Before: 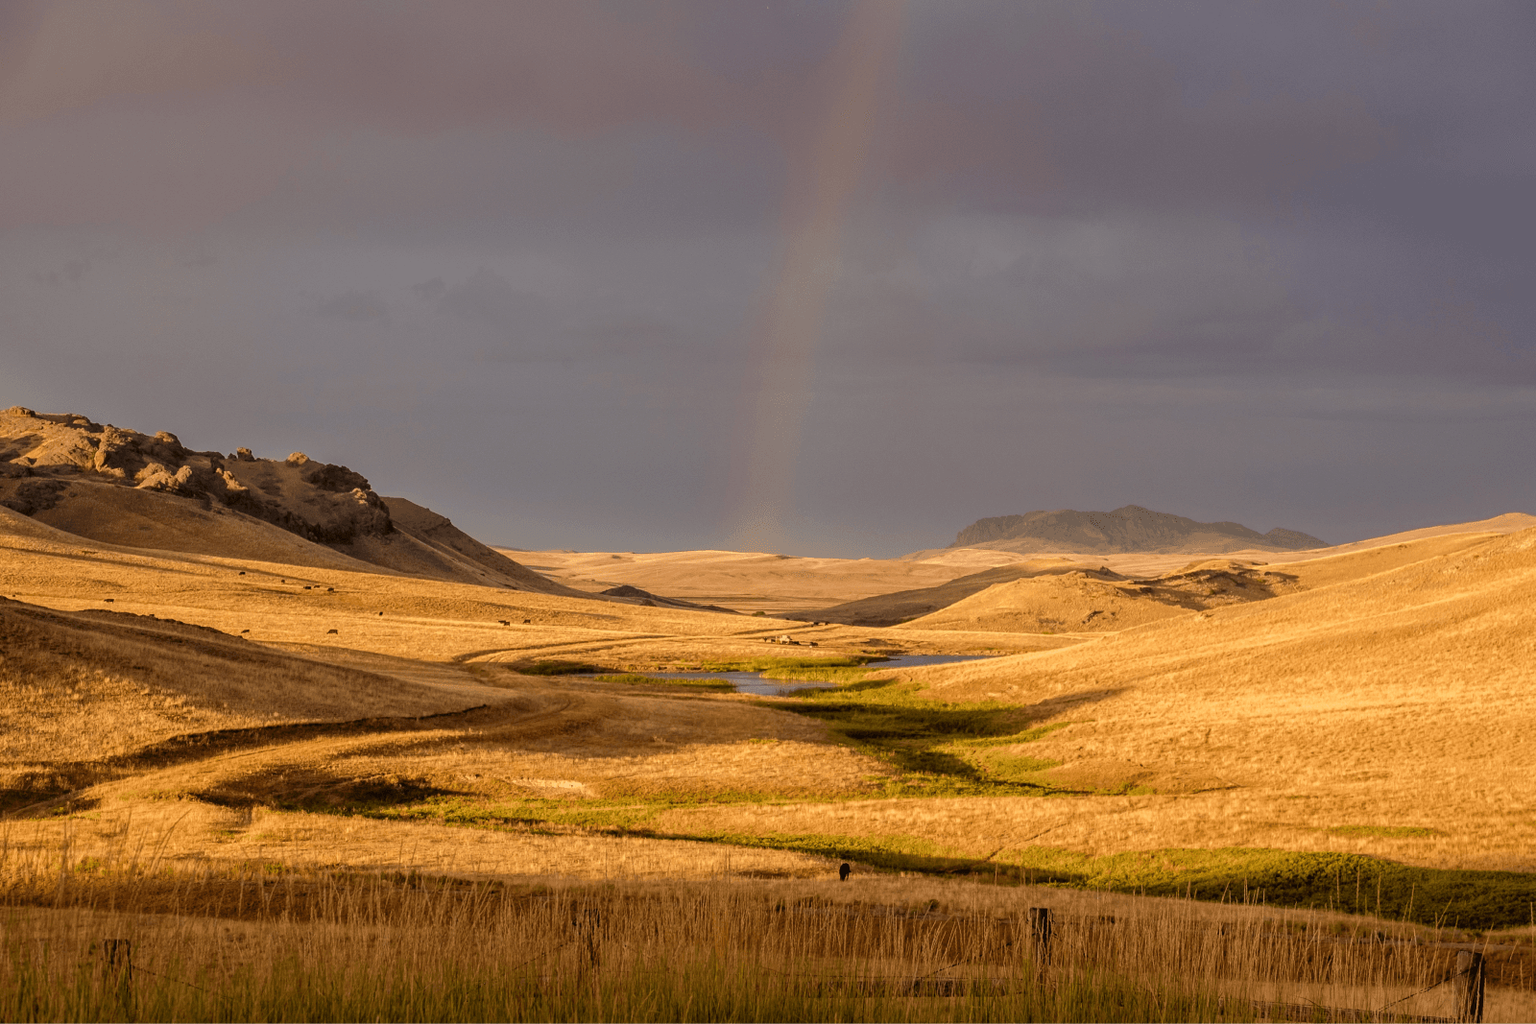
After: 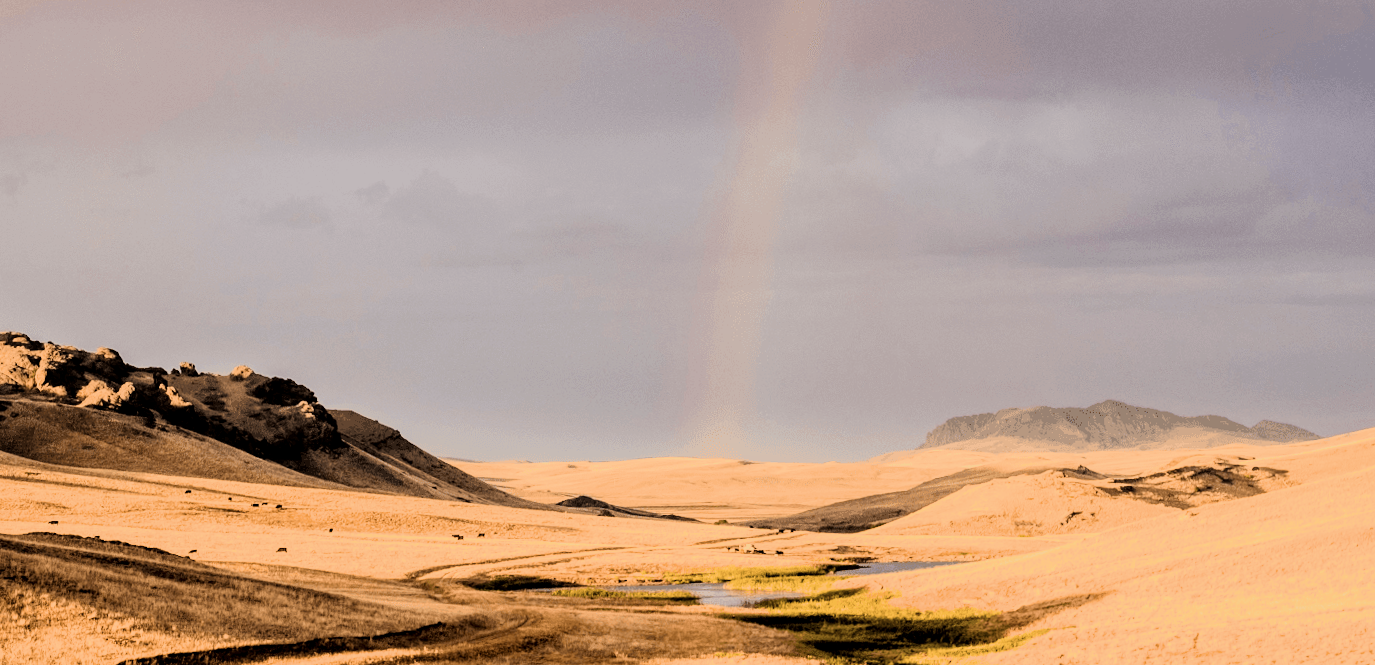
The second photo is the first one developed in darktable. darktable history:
white balance: red 1.009, blue 0.985
crop: left 3.015%, top 8.969%, right 9.647%, bottom 26.457%
contrast brightness saturation: saturation -0.1
filmic rgb: hardness 4.17
local contrast: highlights 100%, shadows 100%, detail 120%, midtone range 0.2
rgb curve: curves: ch0 [(0, 0) (0.21, 0.15) (0.24, 0.21) (0.5, 0.75) (0.75, 0.96) (0.89, 0.99) (1, 1)]; ch1 [(0, 0.02) (0.21, 0.13) (0.25, 0.2) (0.5, 0.67) (0.75, 0.9) (0.89, 0.97) (1, 1)]; ch2 [(0, 0.02) (0.21, 0.13) (0.25, 0.2) (0.5, 0.67) (0.75, 0.9) (0.89, 0.97) (1, 1)], compensate middle gray true
rotate and perspective: rotation -1.32°, lens shift (horizontal) -0.031, crop left 0.015, crop right 0.985, crop top 0.047, crop bottom 0.982
